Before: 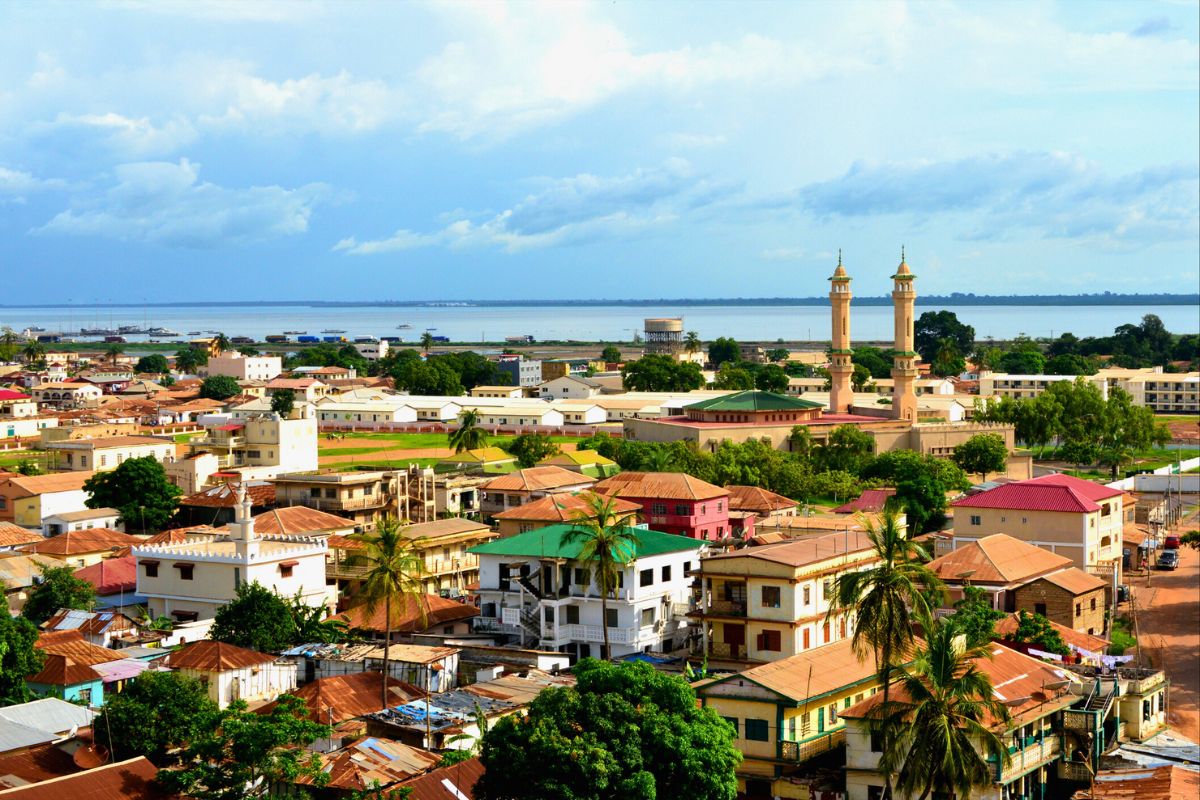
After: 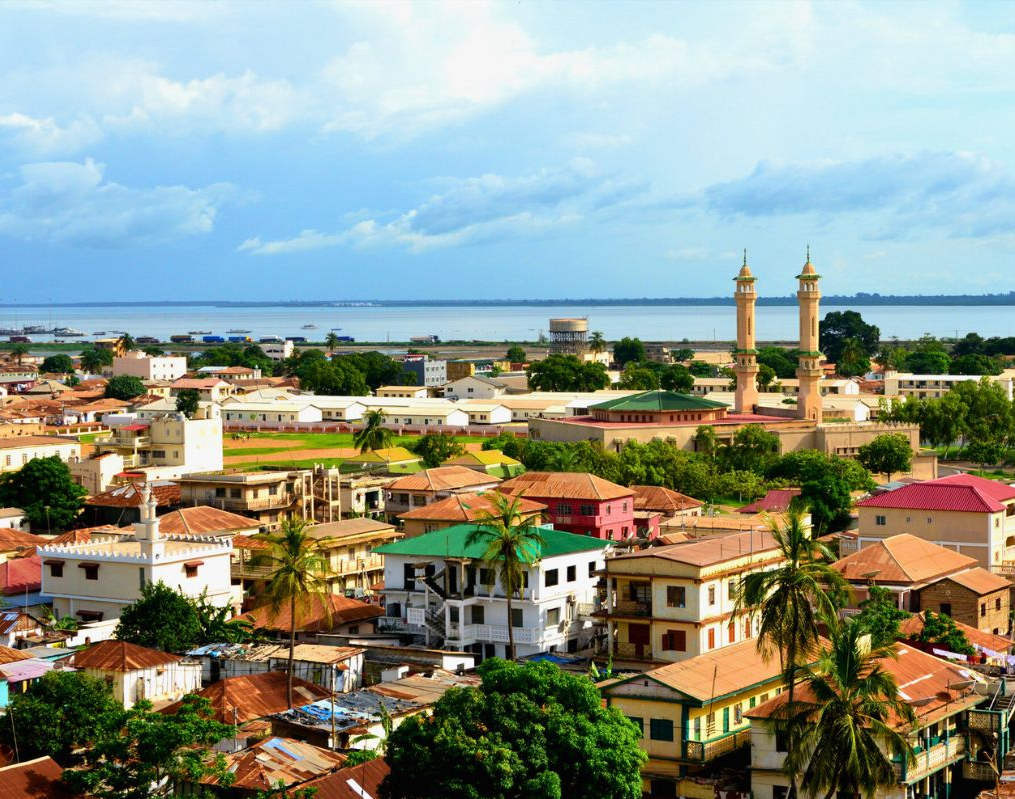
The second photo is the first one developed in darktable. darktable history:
exposure: compensate highlight preservation false
crop: left 7.976%, right 7.423%
